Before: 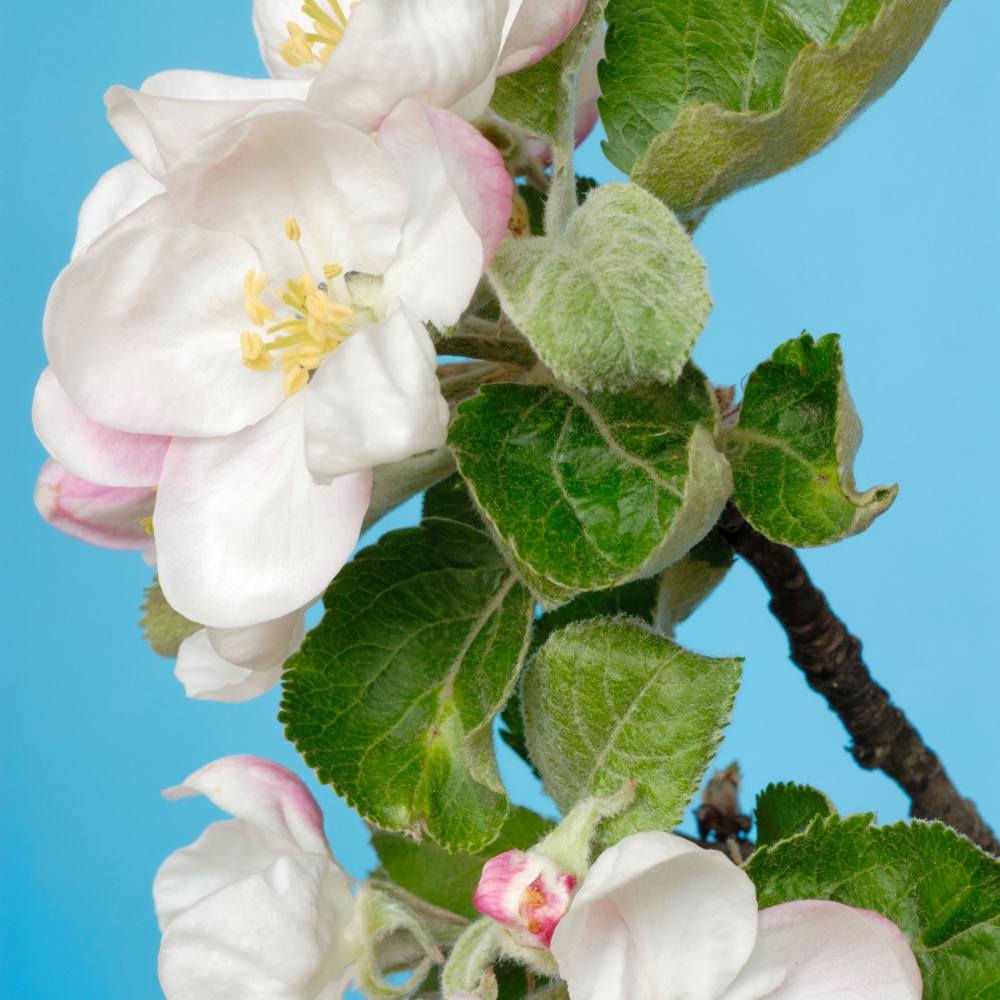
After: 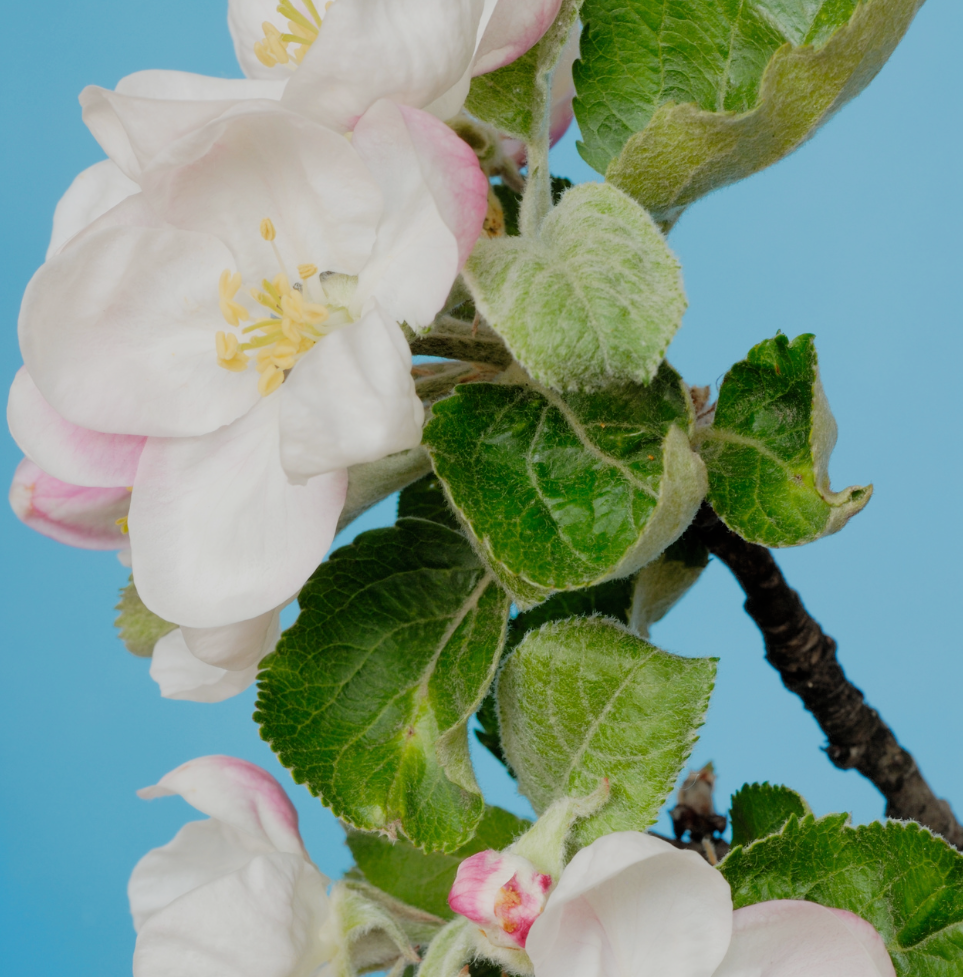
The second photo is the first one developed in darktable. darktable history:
filmic rgb: black relative exposure -7.65 EV, white relative exposure 4.56 EV, hardness 3.61
crop and rotate: left 2.536%, right 1.107%, bottom 2.246%
